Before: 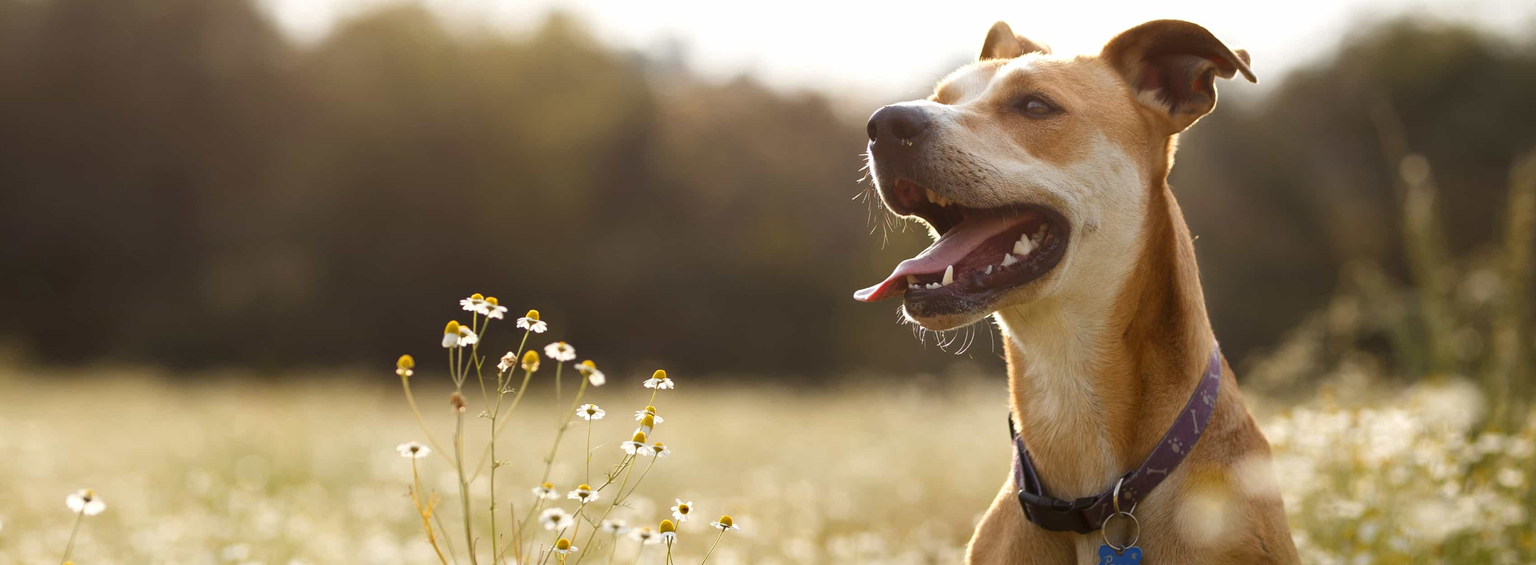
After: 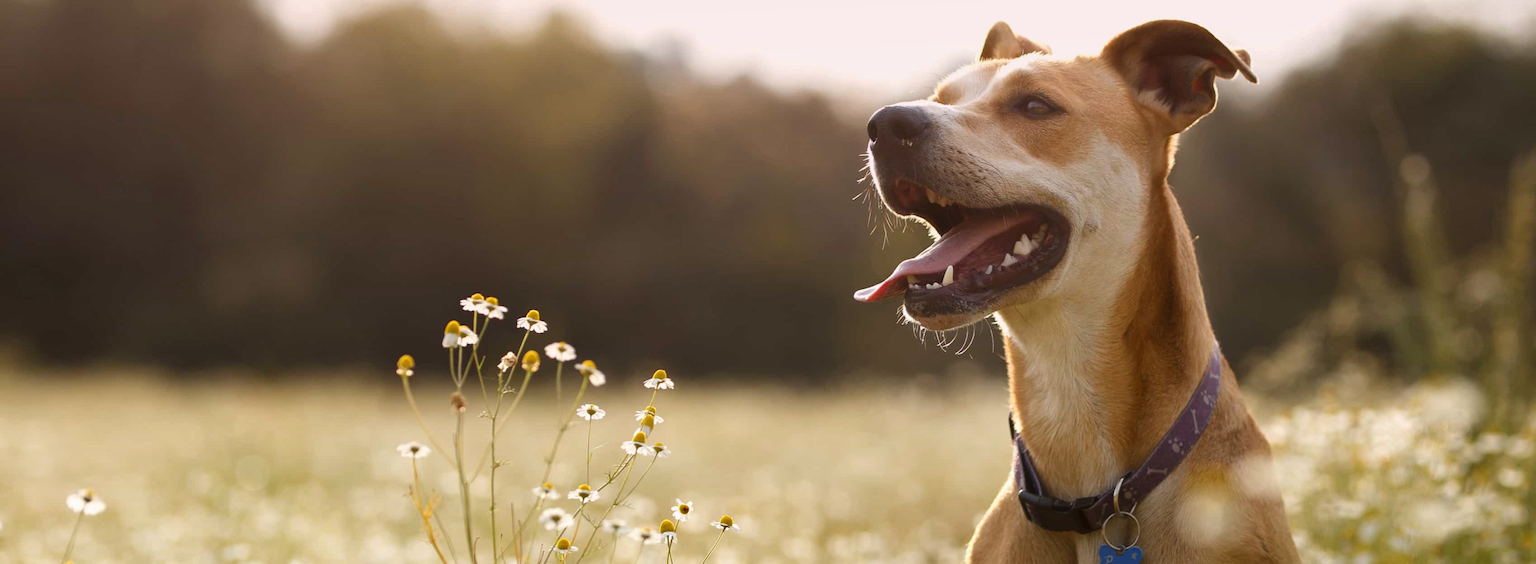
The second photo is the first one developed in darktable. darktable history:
rotate and perspective: automatic cropping off
graduated density: density 0.38 EV, hardness 21%, rotation -6.11°, saturation 32%
